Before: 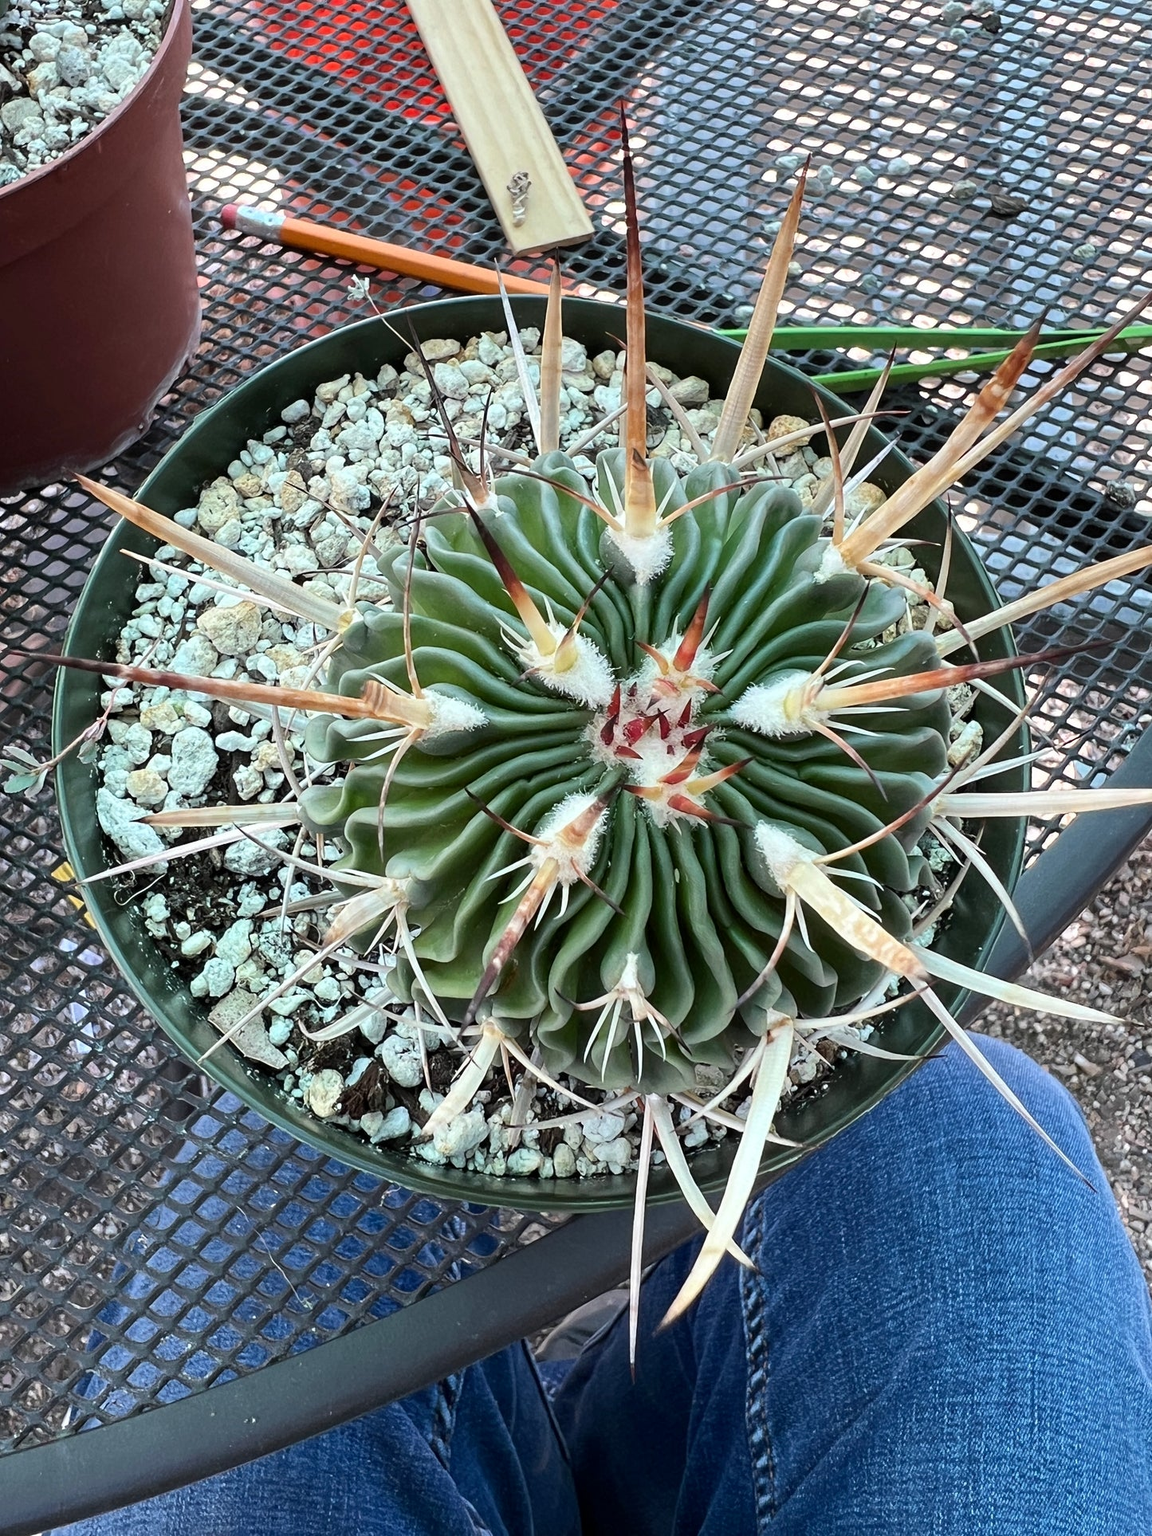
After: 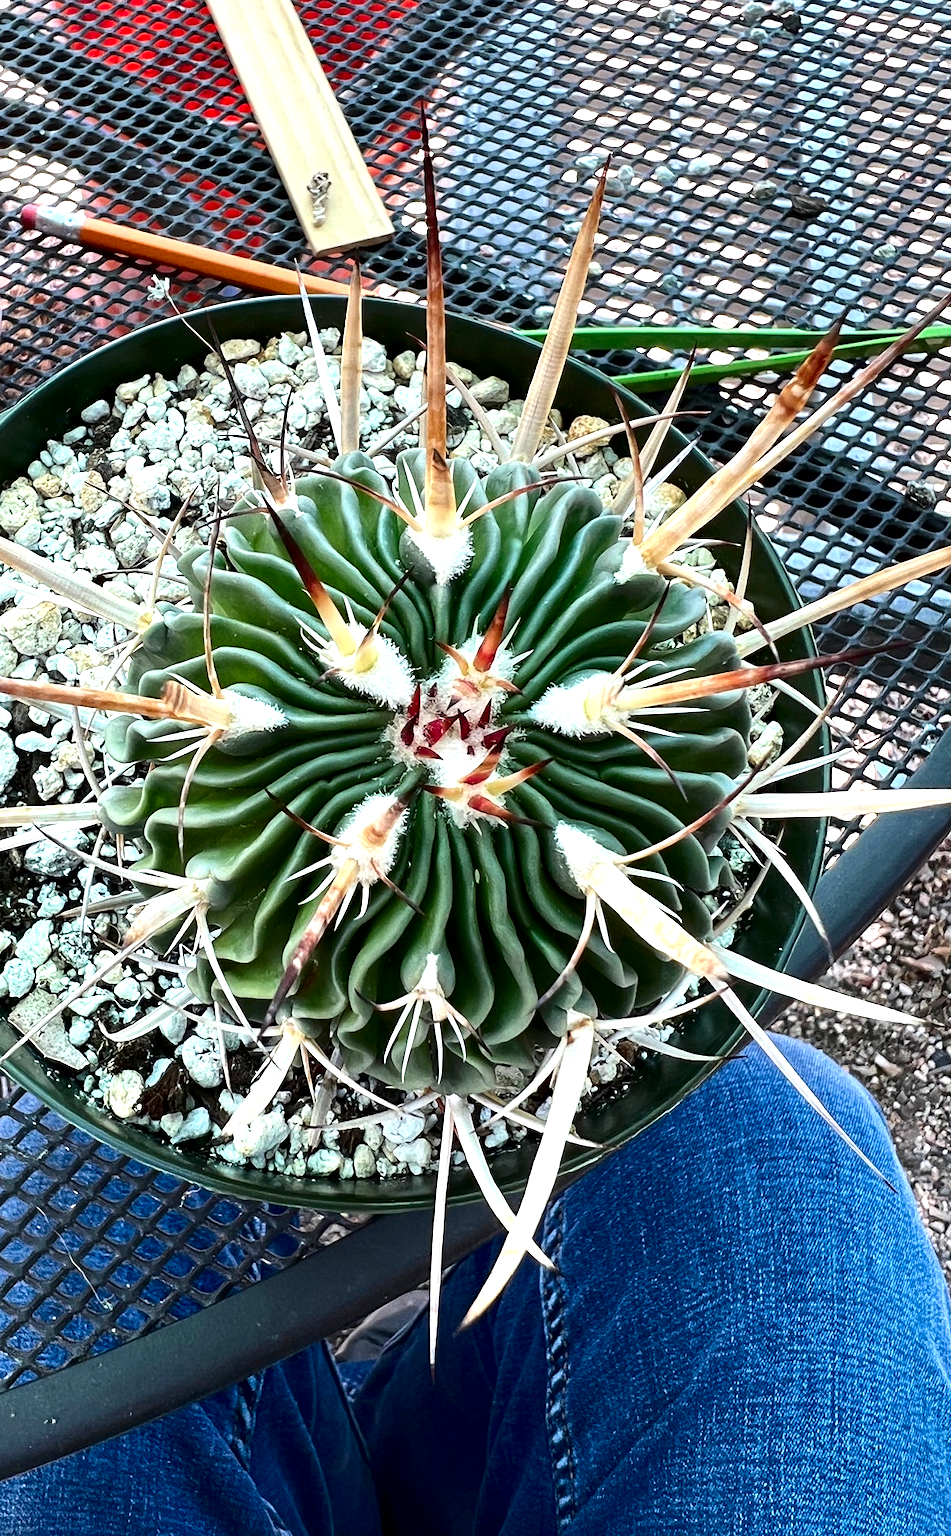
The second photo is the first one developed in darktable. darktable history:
exposure: exposure 0.605 EV, compensate highlight preservation false
contrast brightness saturation: contrast 0.131, brightness -0.235, saturation 0.14
local contrast: mode bilateral grid, contrast 21, coarseness 49, detail 119%, midtone range 0.2
crop: left 17.408%, bottom 0.02%
